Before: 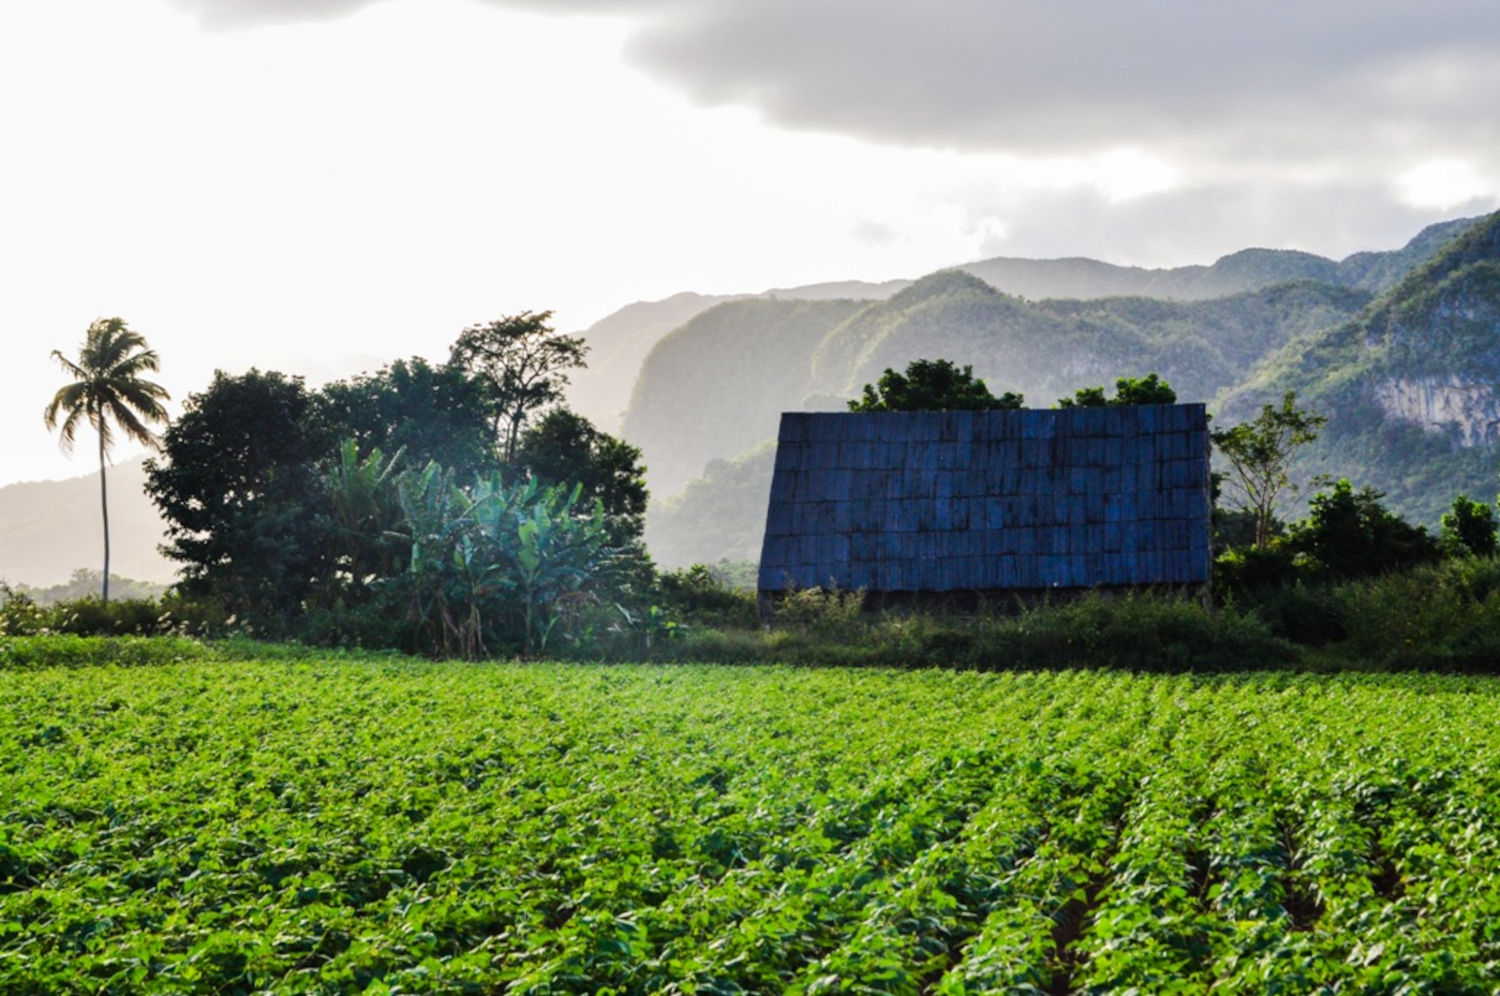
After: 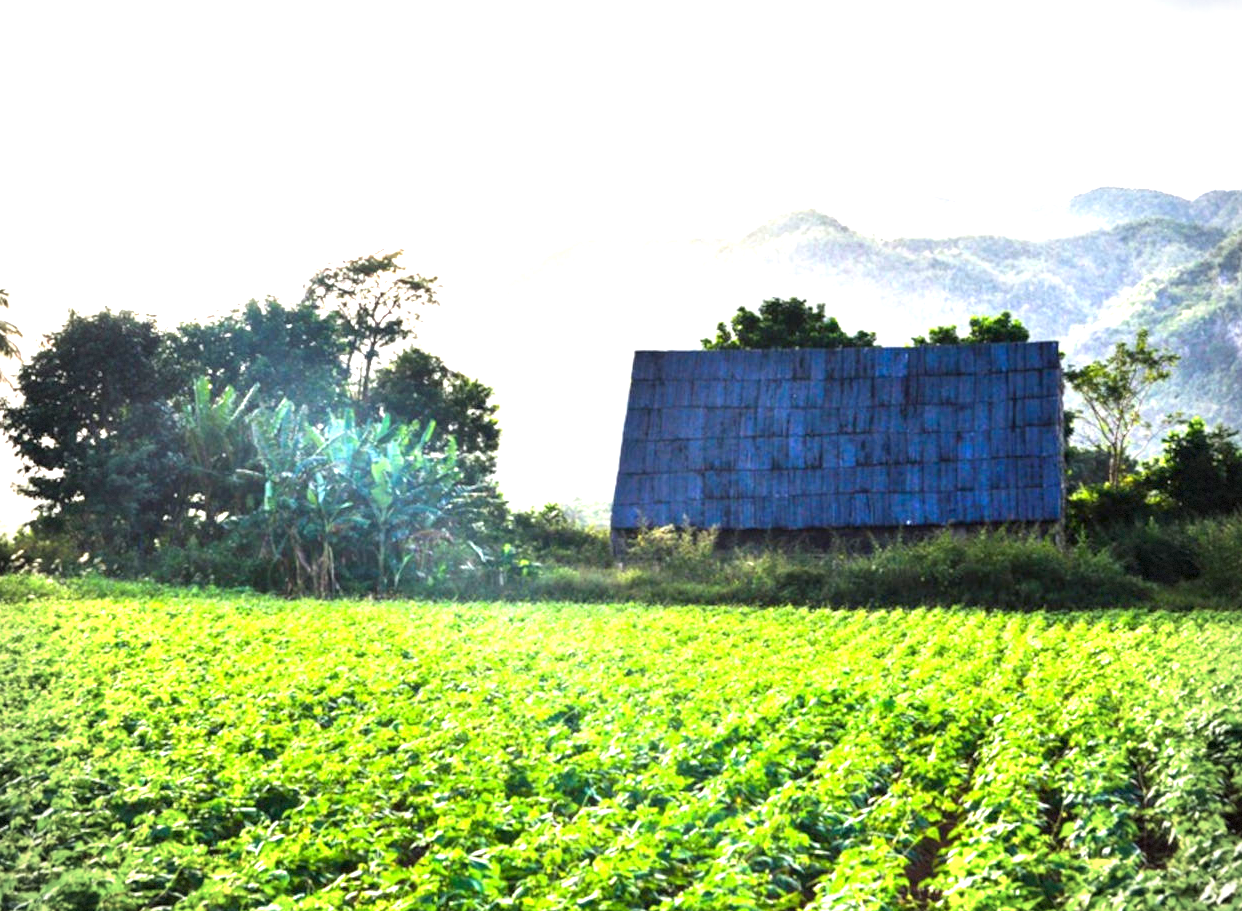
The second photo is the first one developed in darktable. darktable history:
crop: left 9.807%, top 6.259%, right 7.334%, bottom 2.177%
exposure: black level correction 0.001, exposure 1.719 EV, compensate exposure bias true, compensate highlight preservation false
vignetting: dithering 8-bit output, unbound false
